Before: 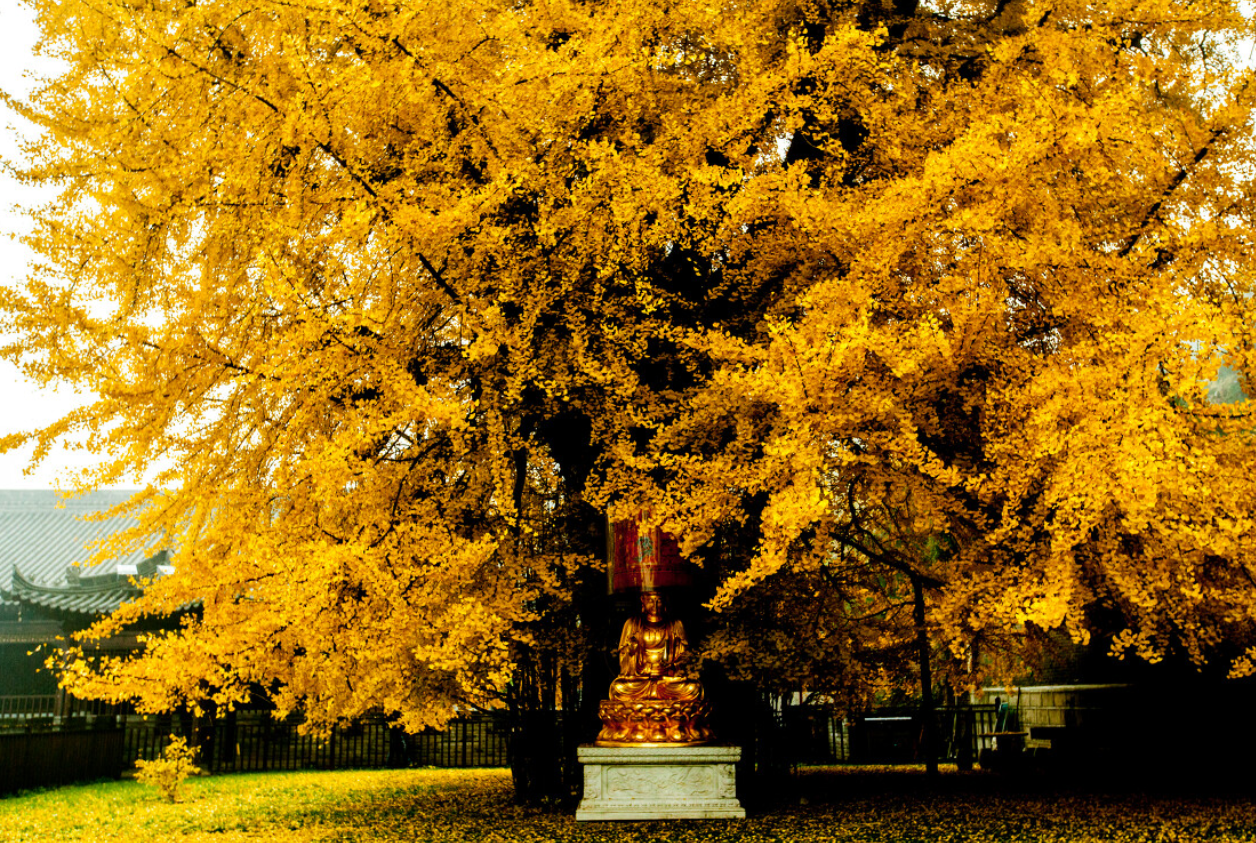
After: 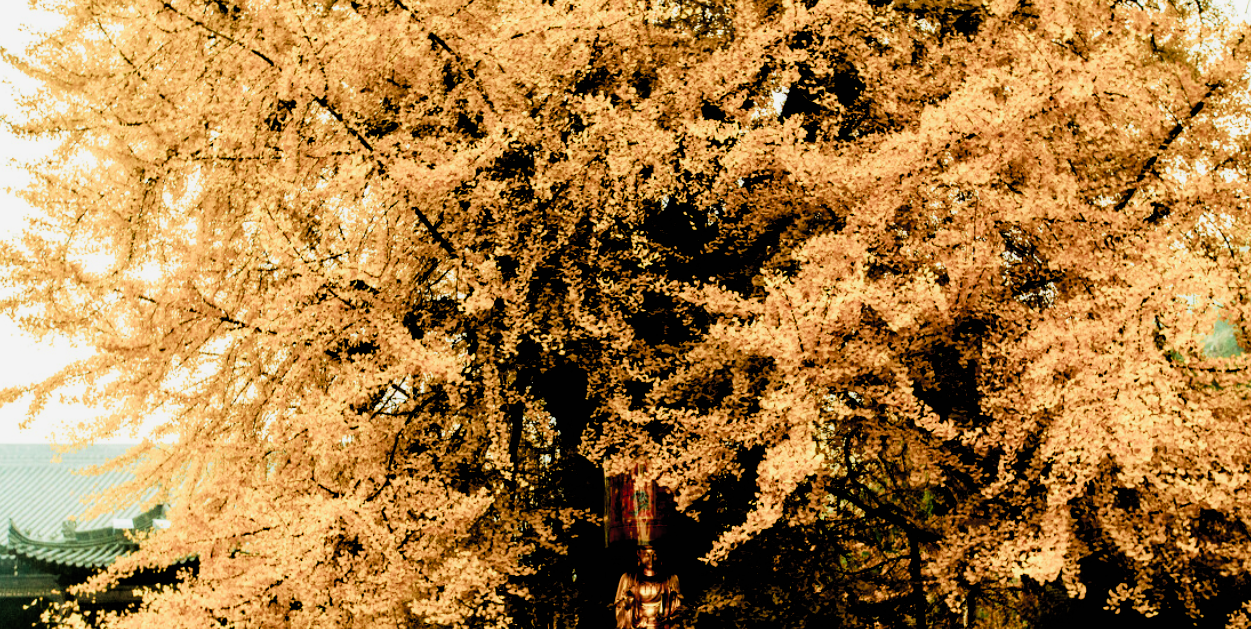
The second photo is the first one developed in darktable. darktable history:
exposure: black level correction 0.008, exposure 0.1 EV, compensate highlight preservation false
velvia: on, module defaults
filmic rgb: black relative exposure -5.05 EV, white relative exposure 3.98 EV, hardness 2.9, contrast 1.296, color science v4 (2020), iterations of high-quality reconstruction 0
crop: left 0.354%, top 5.491%, bottom 19.893%
shadows and highlights: shadows -13.42, white point adjustment 3.99, highlights 28.47
